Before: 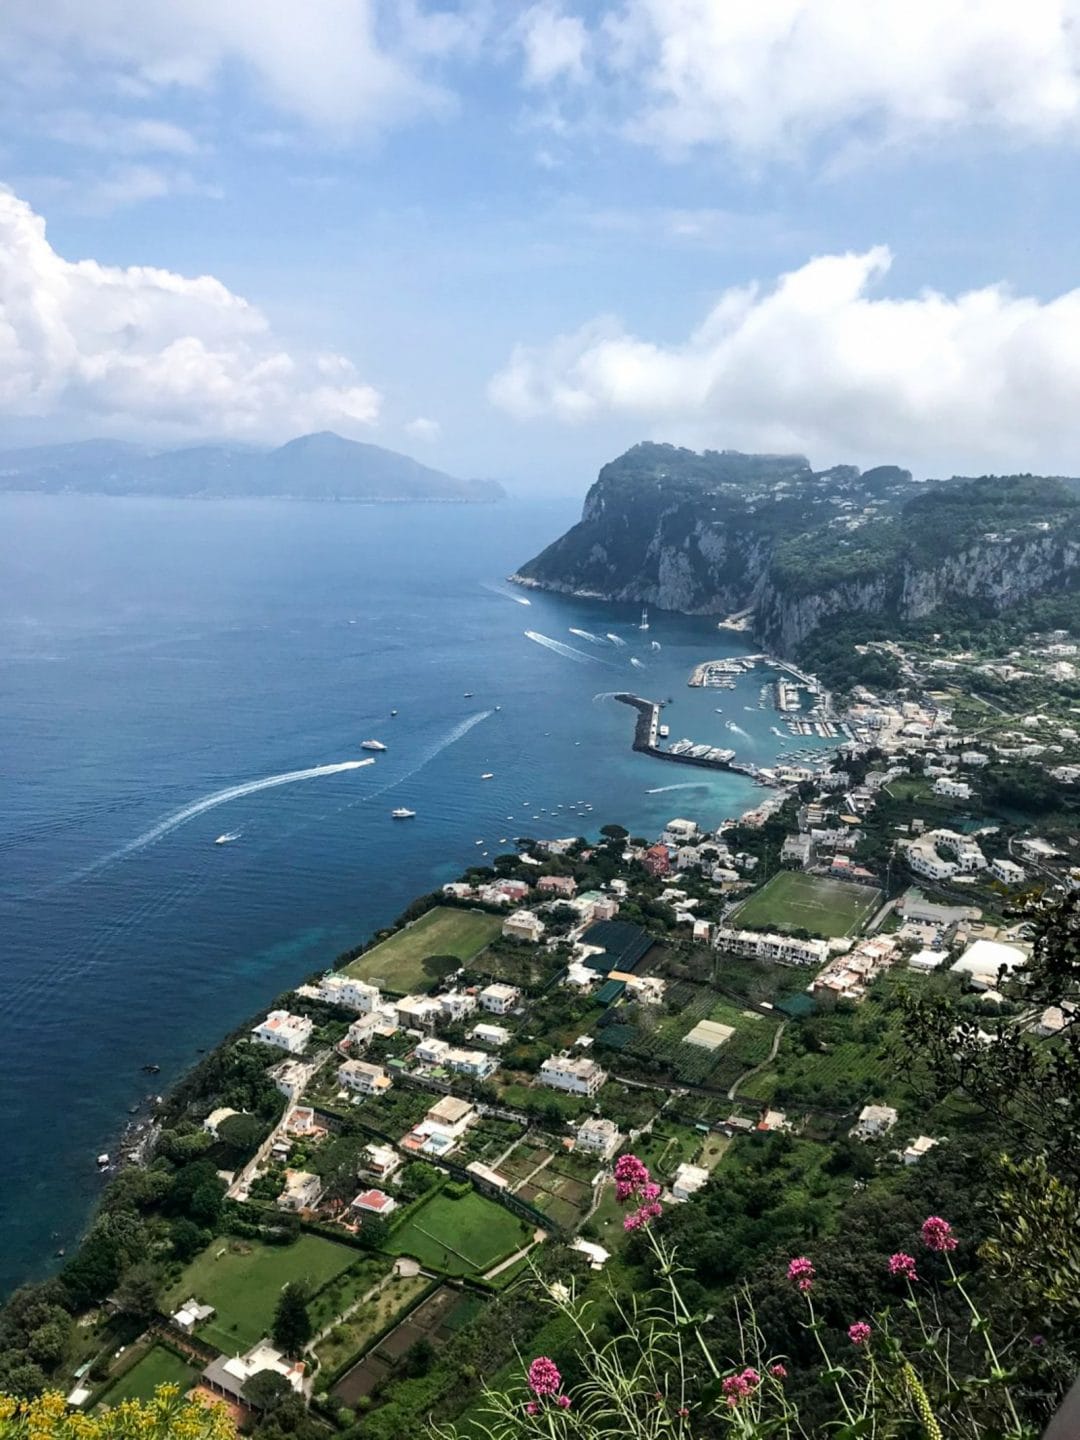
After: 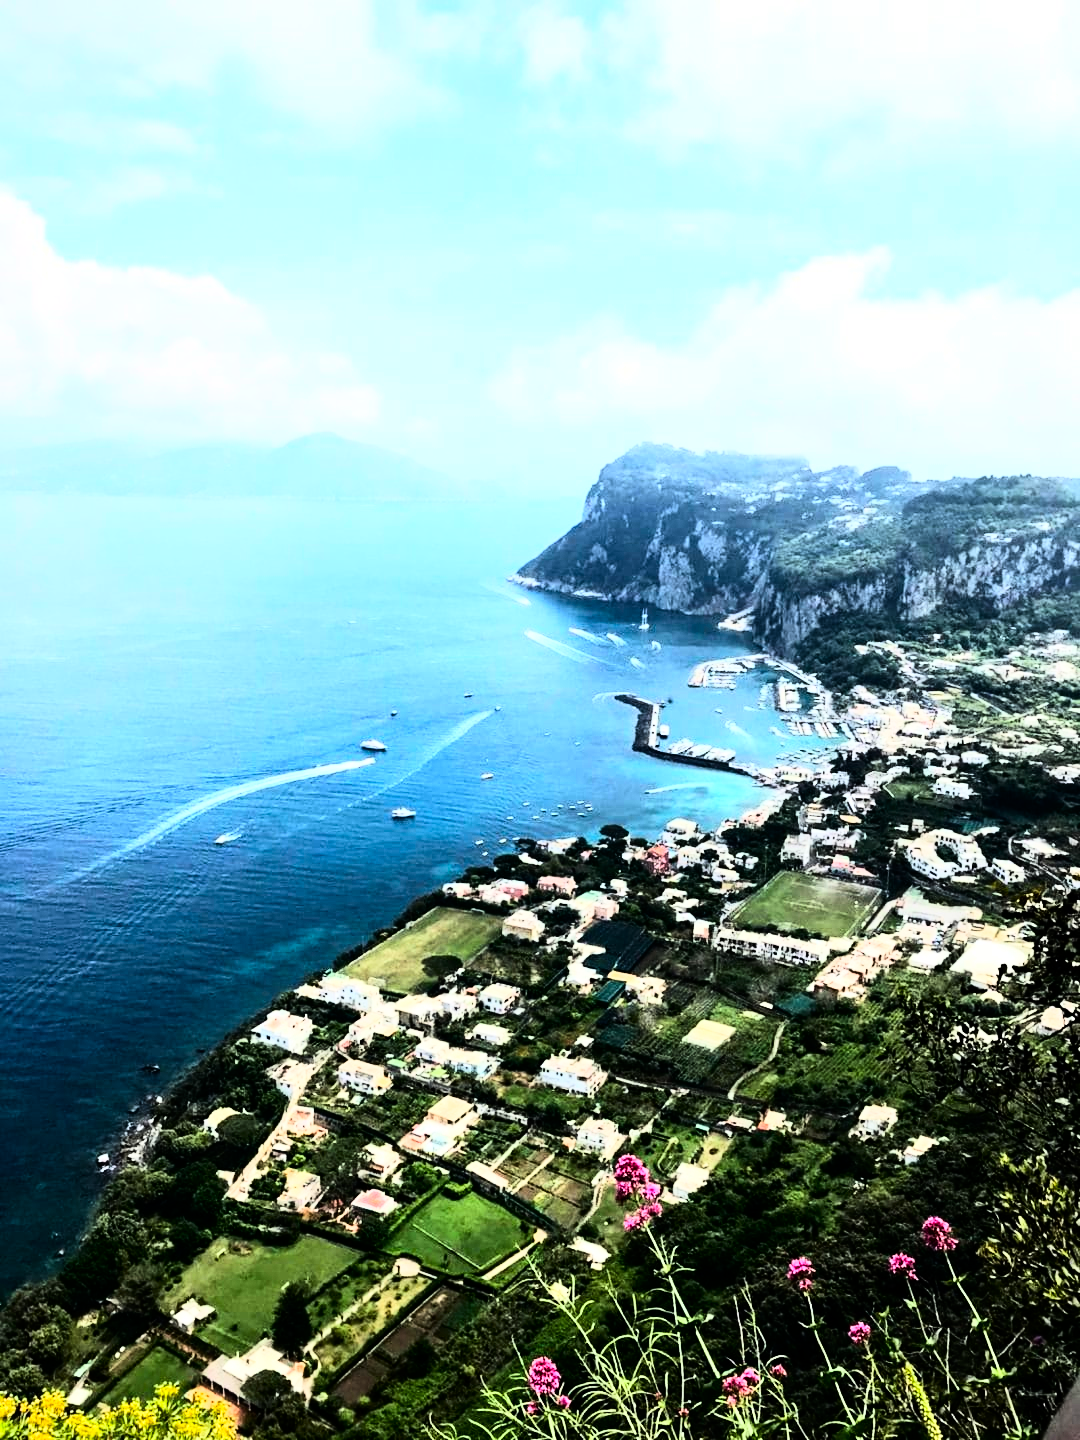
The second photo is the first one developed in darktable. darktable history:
contrast brightness saturation: contrast 0.18, saturation 0.3
rgb curve: curves: ch0 [(0, 0) (0.21, 0.15) (0.24, 0.21) (0.5, 0.75) (0.75, 0.96) (0.89, 0.99) (1, 1)]; ch1 [(0, 0.02) (0.21, 0.13) (0.25, 0.2) (0.5, 0.67) (0.75, 0.9) (0.89, 0.97) (1, 1)]; ch2 [(0, 0.02) (0.21, 0.13) (0.25, 0.2) (0.5, 0.67) (0.75, 0.9) (0.89, 0.97) (1, 1)], compensate middle gray true
white balance: red 1, blue 1
